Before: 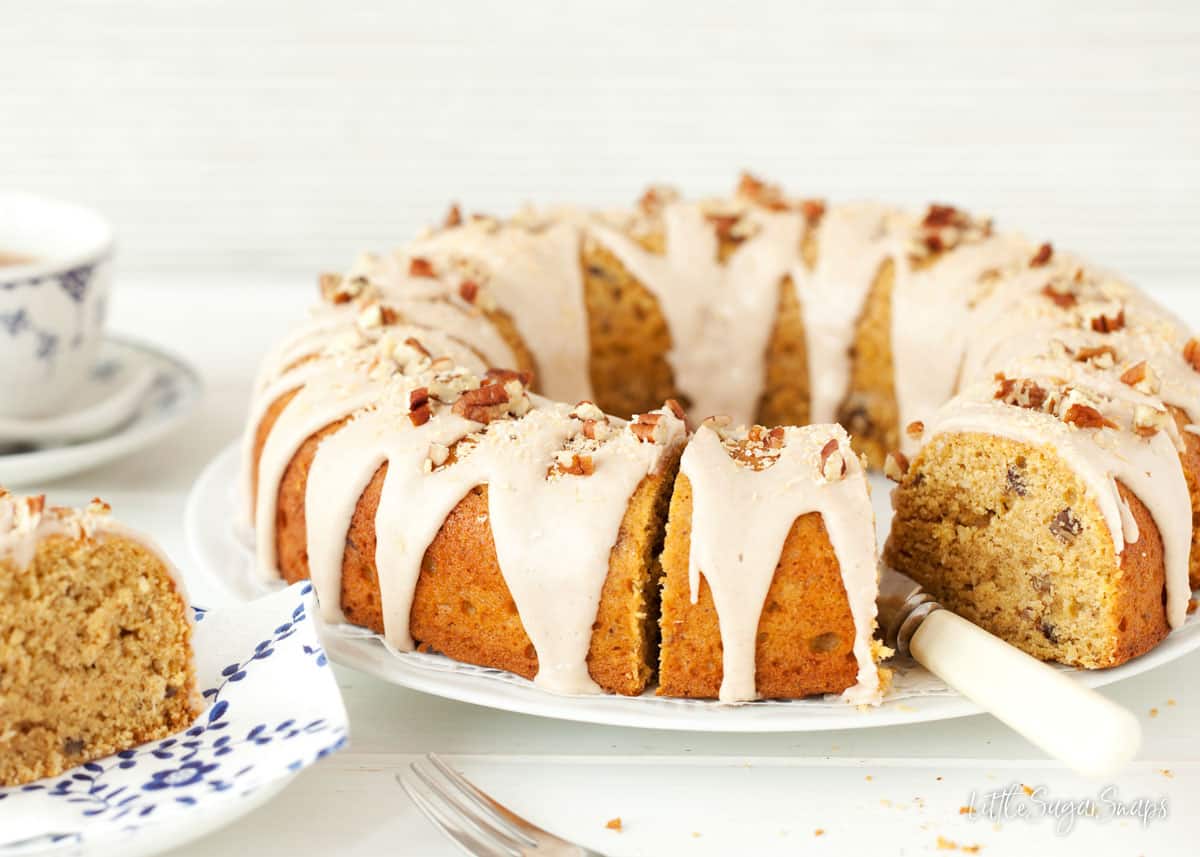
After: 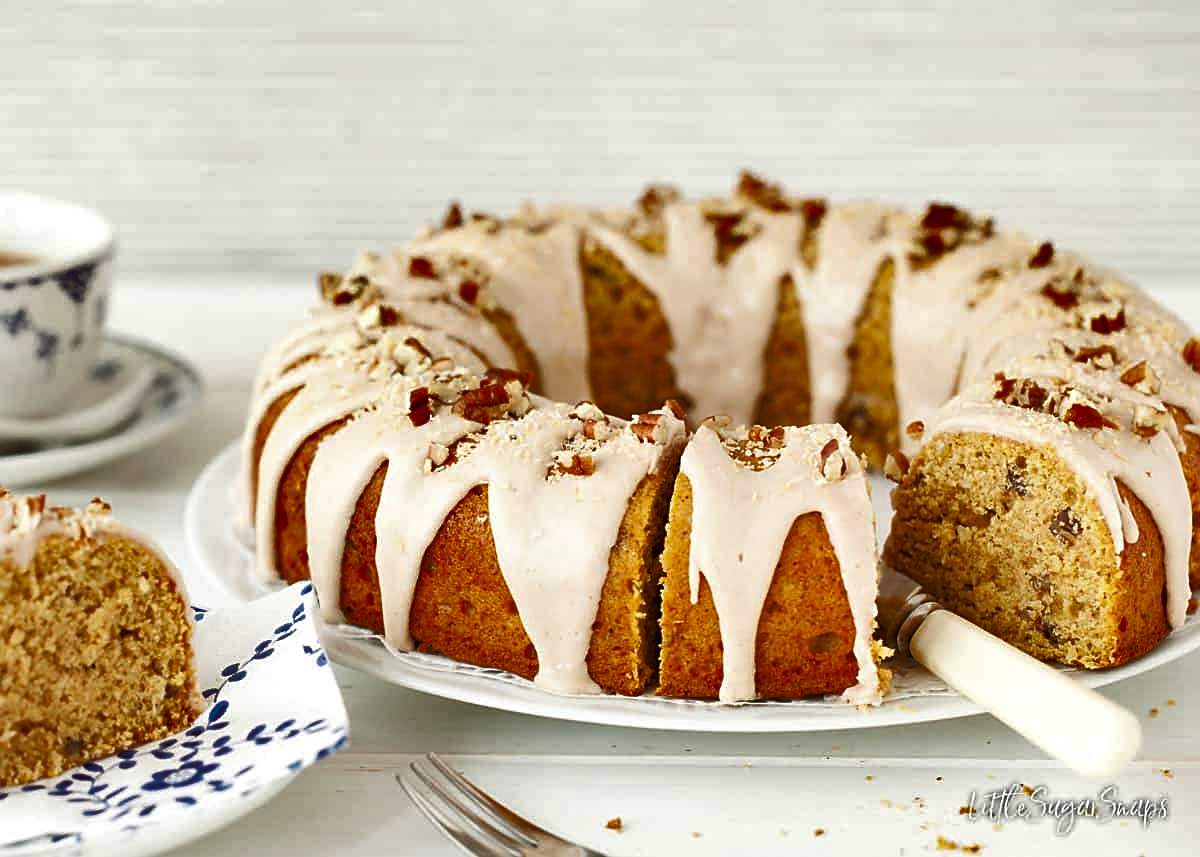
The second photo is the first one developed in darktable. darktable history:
sharpen: on, module defaults
shadows and highlights: shadows 30.63, highlights -63.22, shadows color adjustment 98%, highlights color adjustment 58.61%, soften with gaussian
